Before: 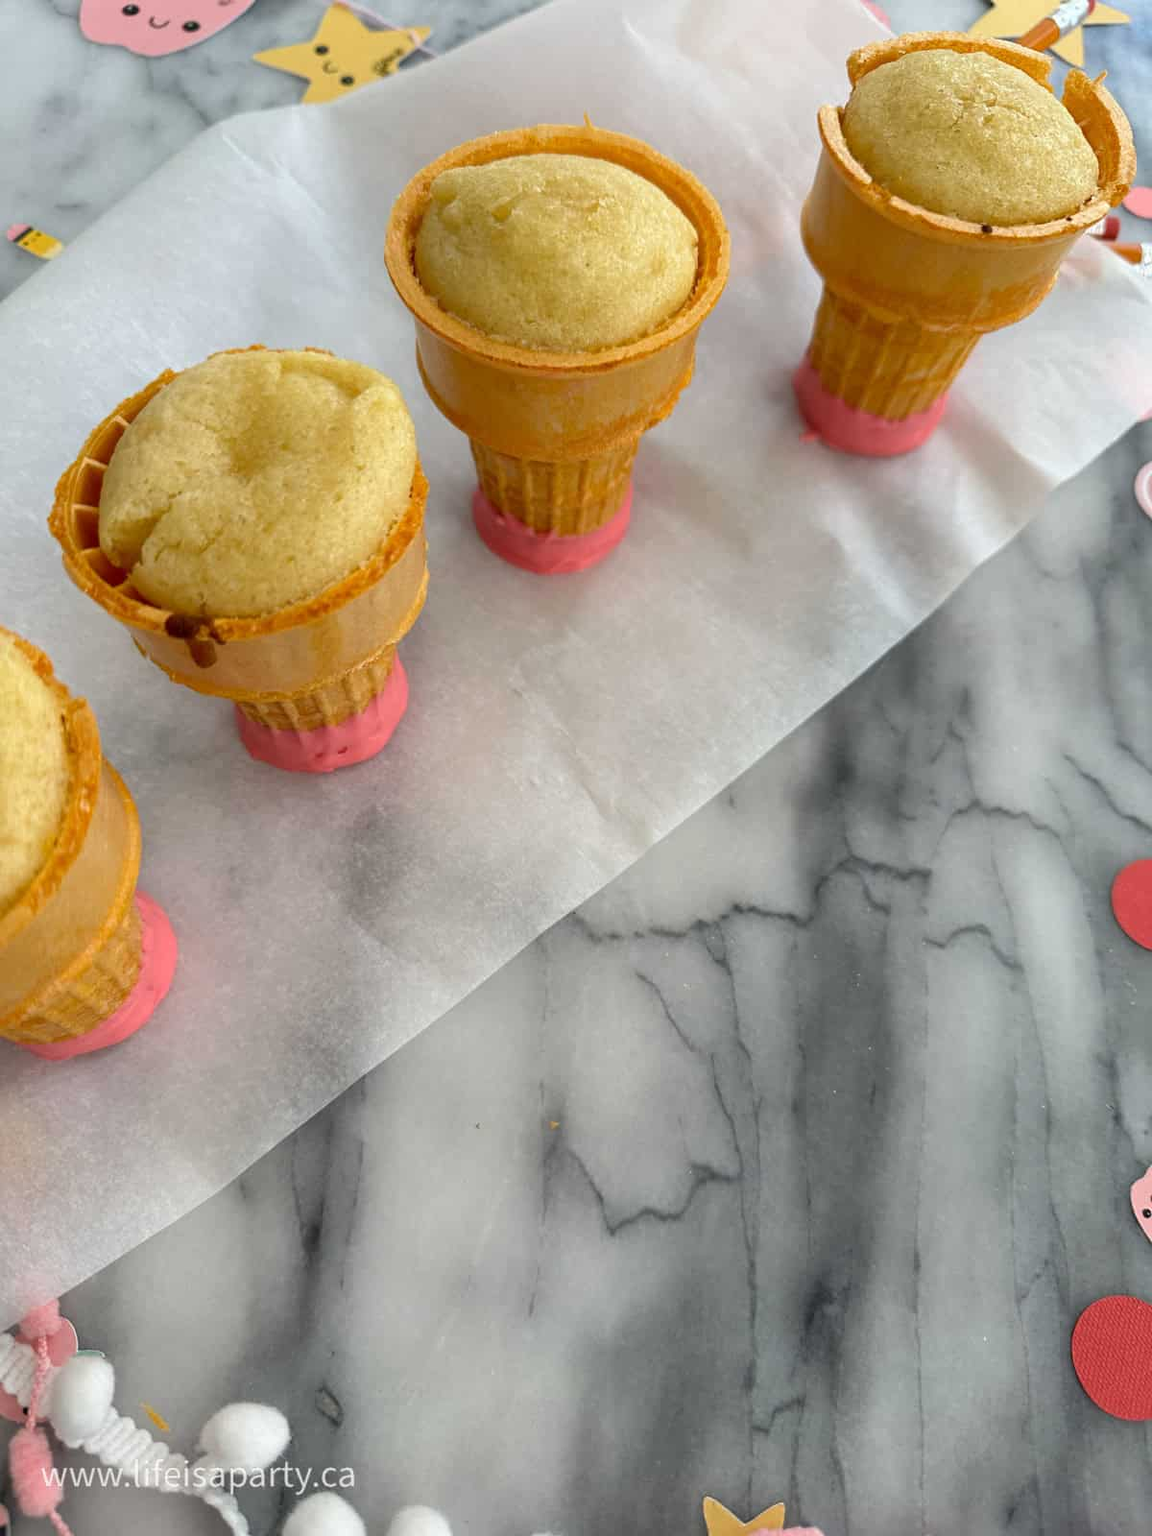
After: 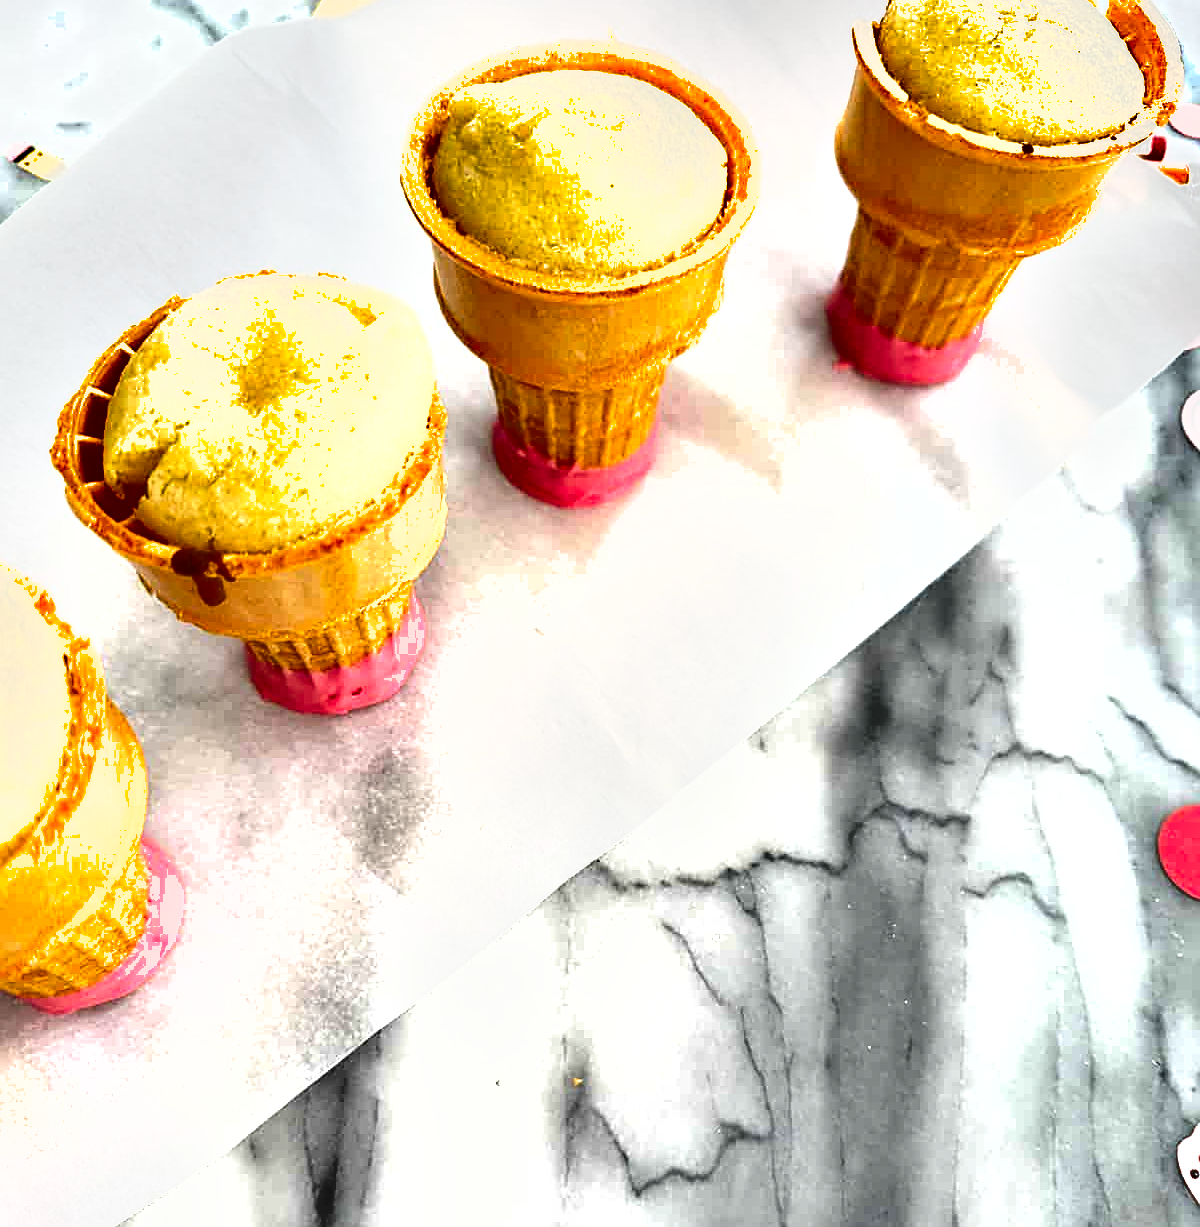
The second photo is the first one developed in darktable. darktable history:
exposure: black level correction 0, exposure 1.5 EV, compensate highlight preservation false
shadows and highlights: soften with gaussian
sharpen: on, module defaults
crop: top 5.667%, bottom 17.637%
